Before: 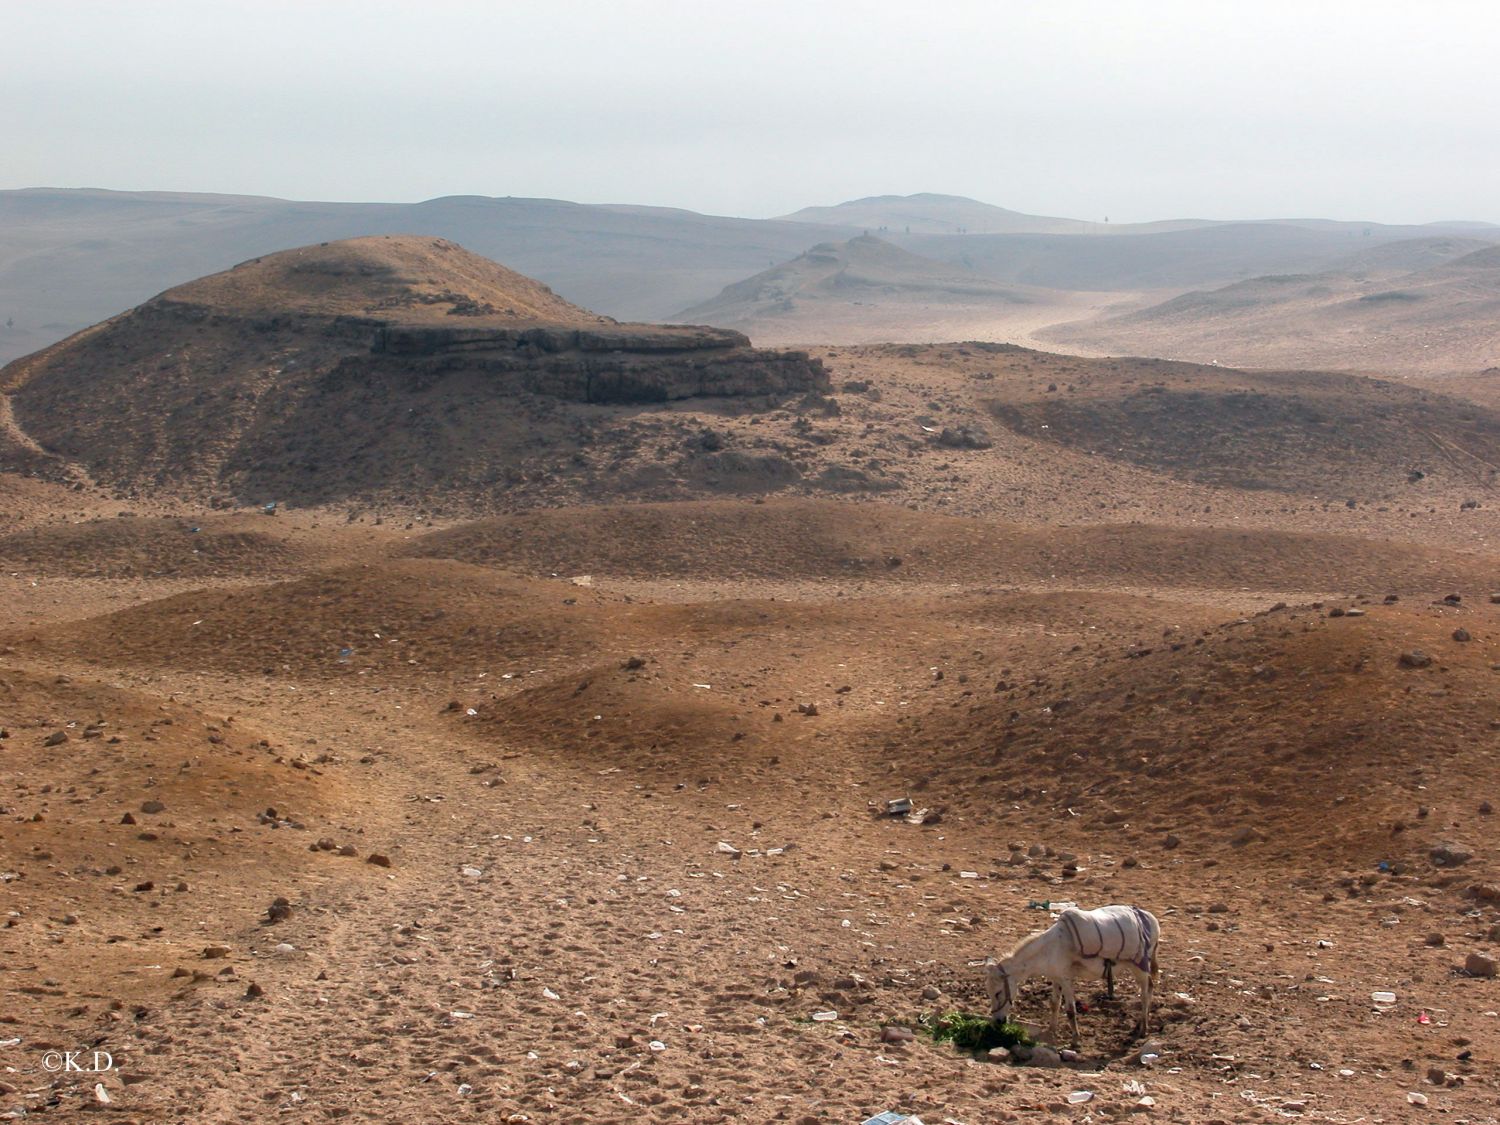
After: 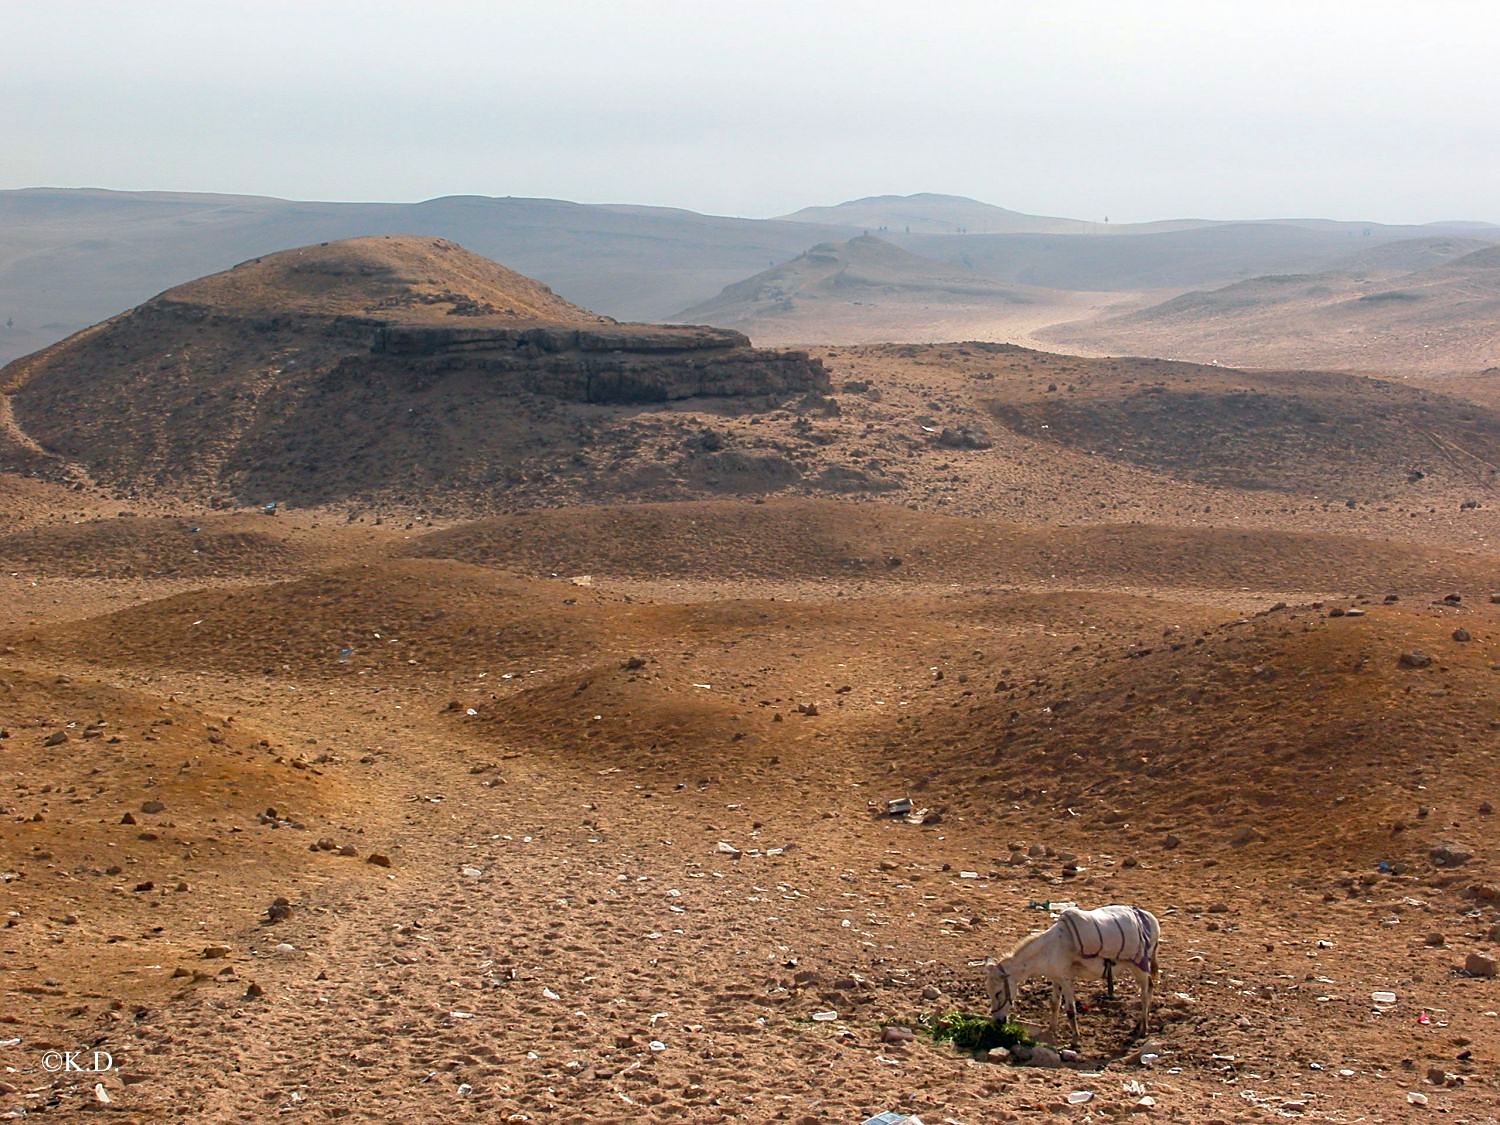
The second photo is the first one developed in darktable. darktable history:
color balance rgb: perceptual saturation grading › global saturation 25.02%
sharpen: on, module defaults
